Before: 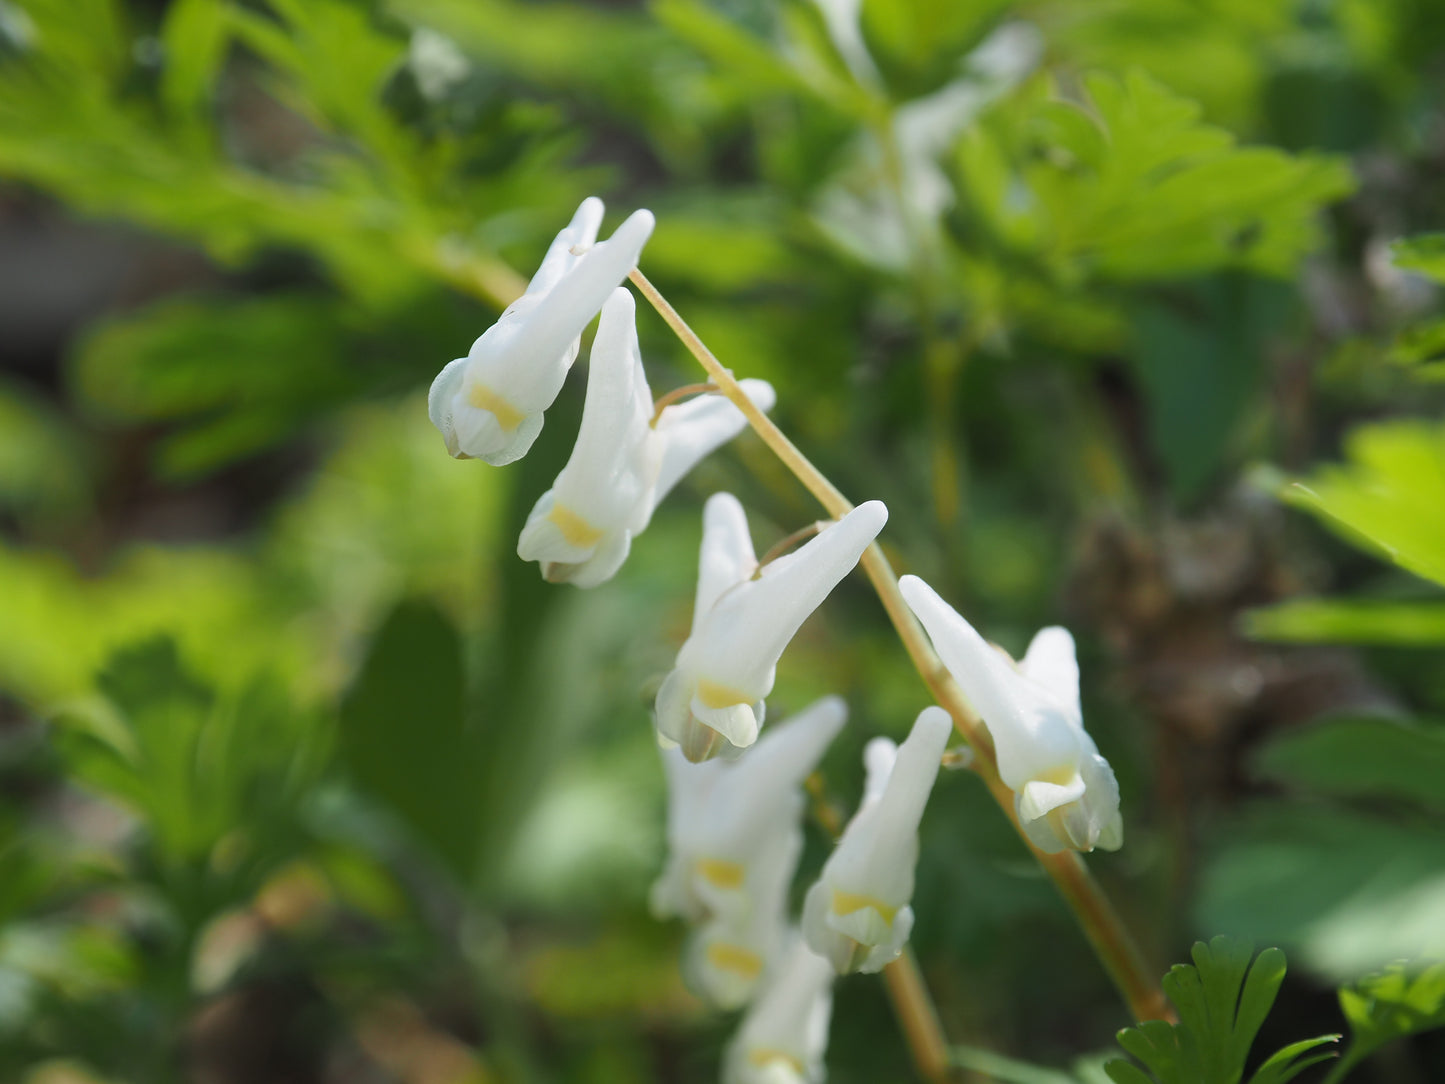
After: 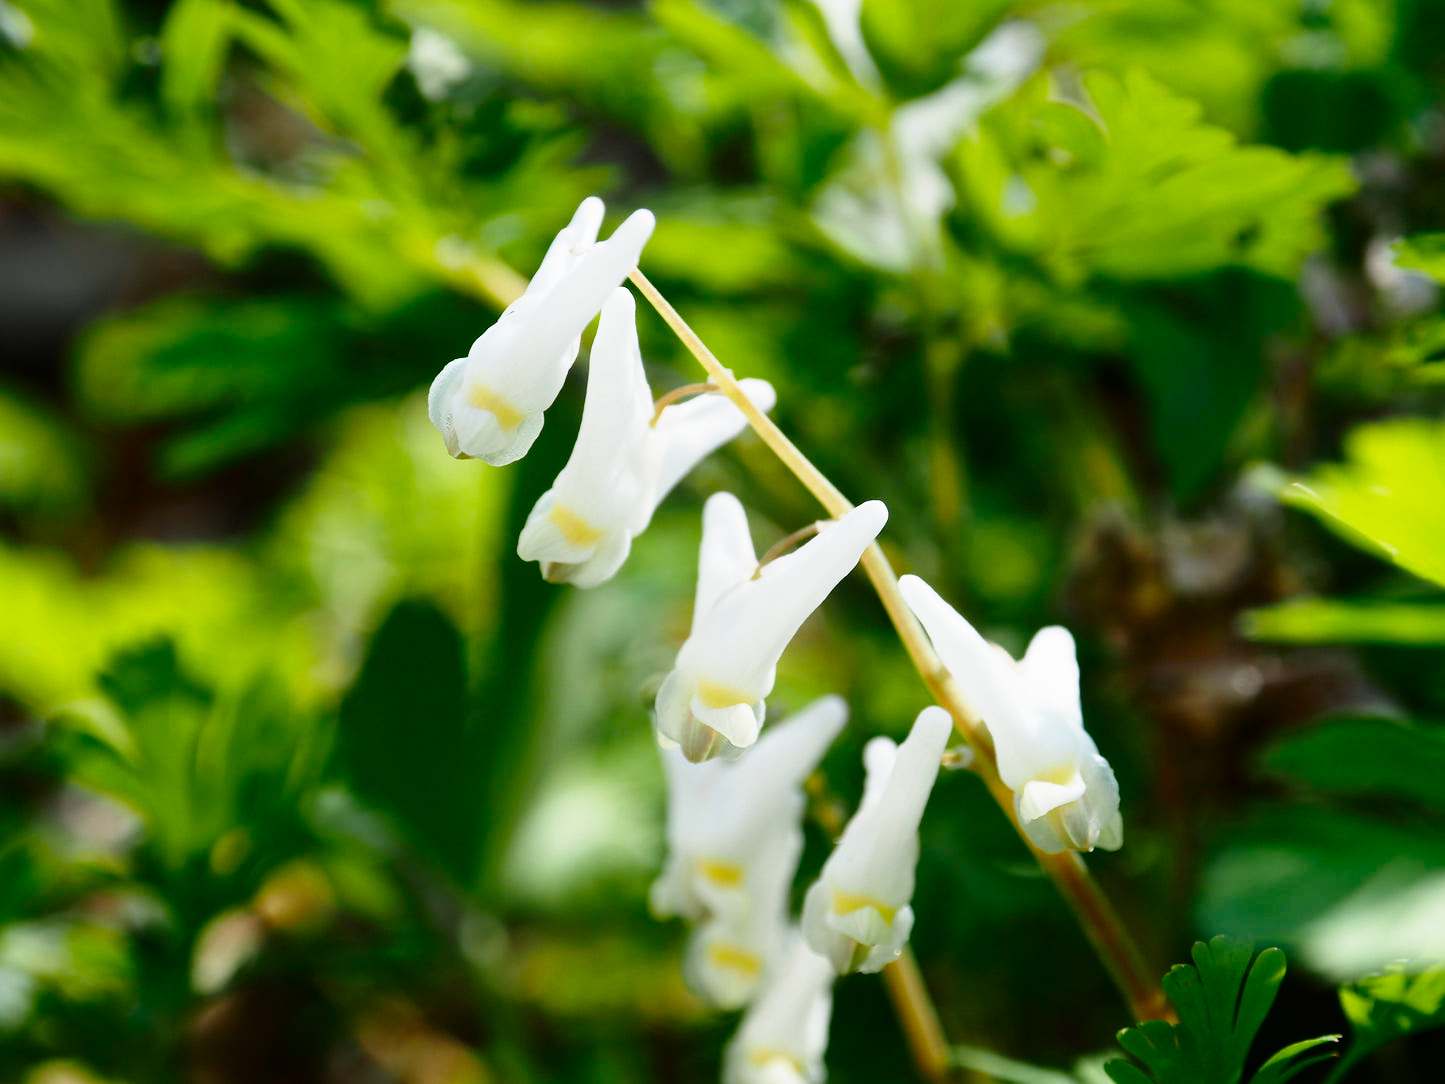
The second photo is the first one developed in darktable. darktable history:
contrast brightness saturation: contrast 0.13, brightness -0.24, saturation 0.14
base curve: curves: ch0 [(0, 0) (0.028, 0.03) (0.121, 0.232) (0.46, 0.748) (0.859, 0.968) (1, 1)], preserve colors none
